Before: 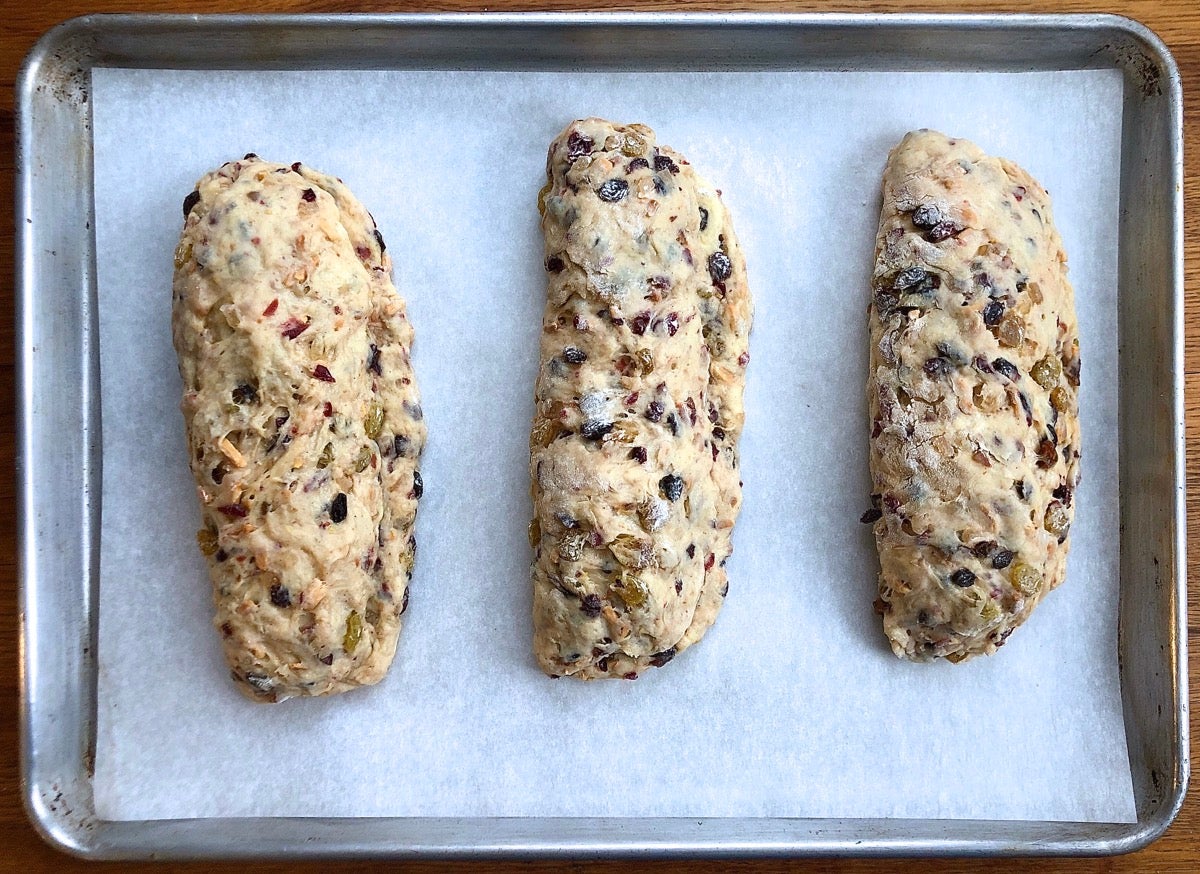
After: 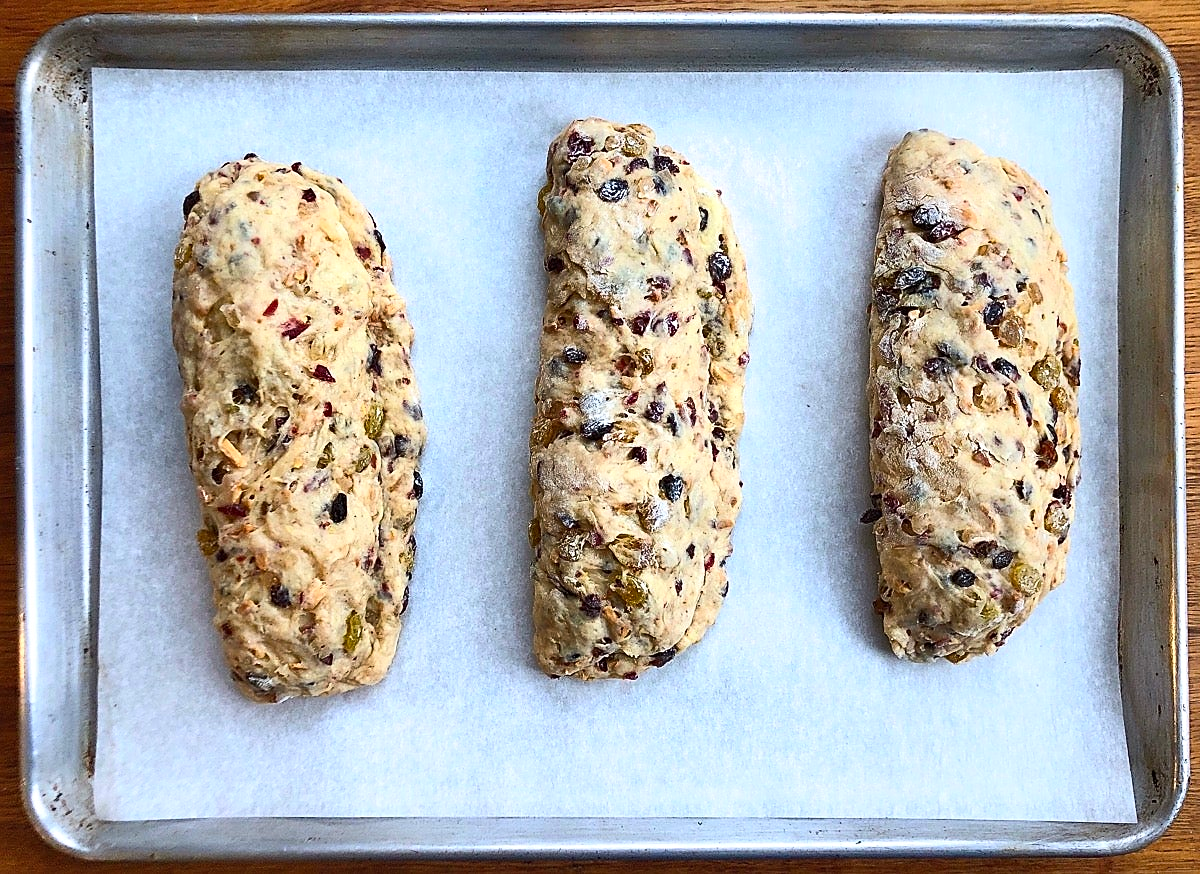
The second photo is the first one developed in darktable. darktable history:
shadows and highlights: soften with gaussian
contrast brightness saturation: contrast 0.203, brightness 0.161, saturation 0.224
sharpen: on, module defaults
